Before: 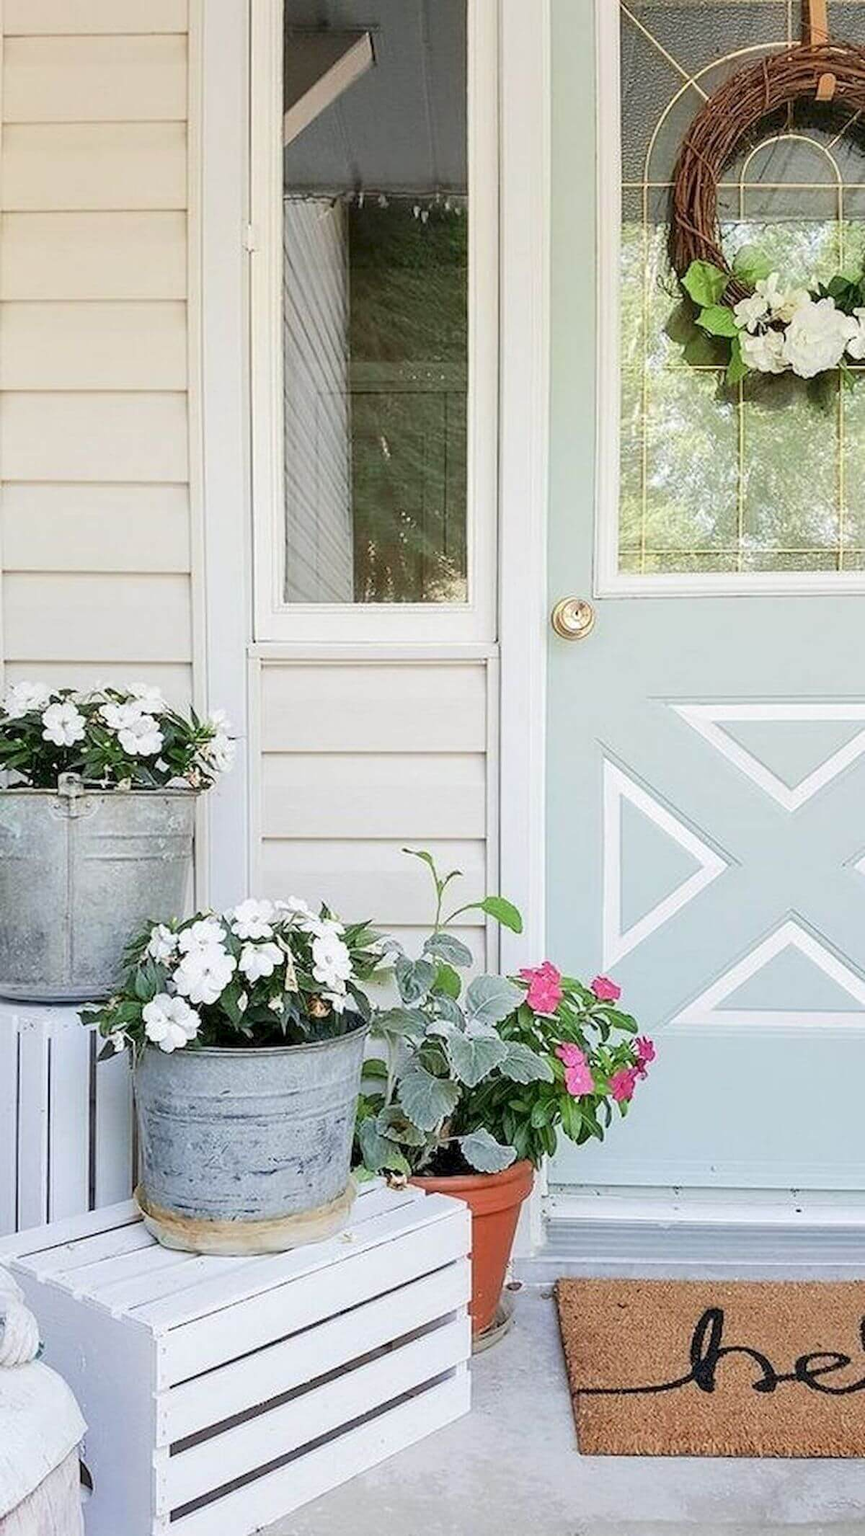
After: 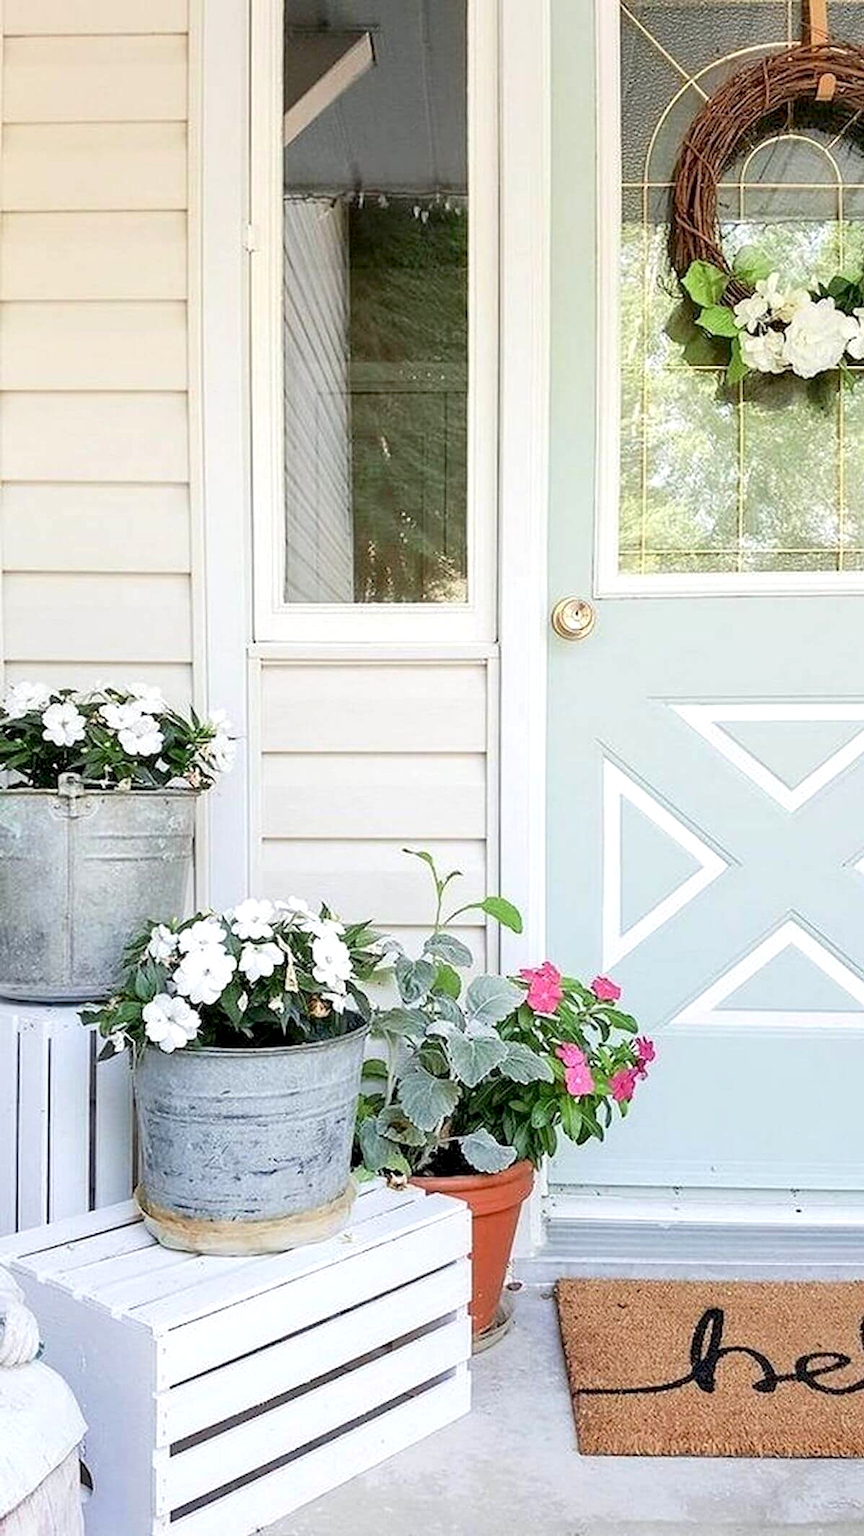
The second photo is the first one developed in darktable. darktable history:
exposure: black level correction 0.005, exposure 0.279 EV, compensate highlight preservation false
